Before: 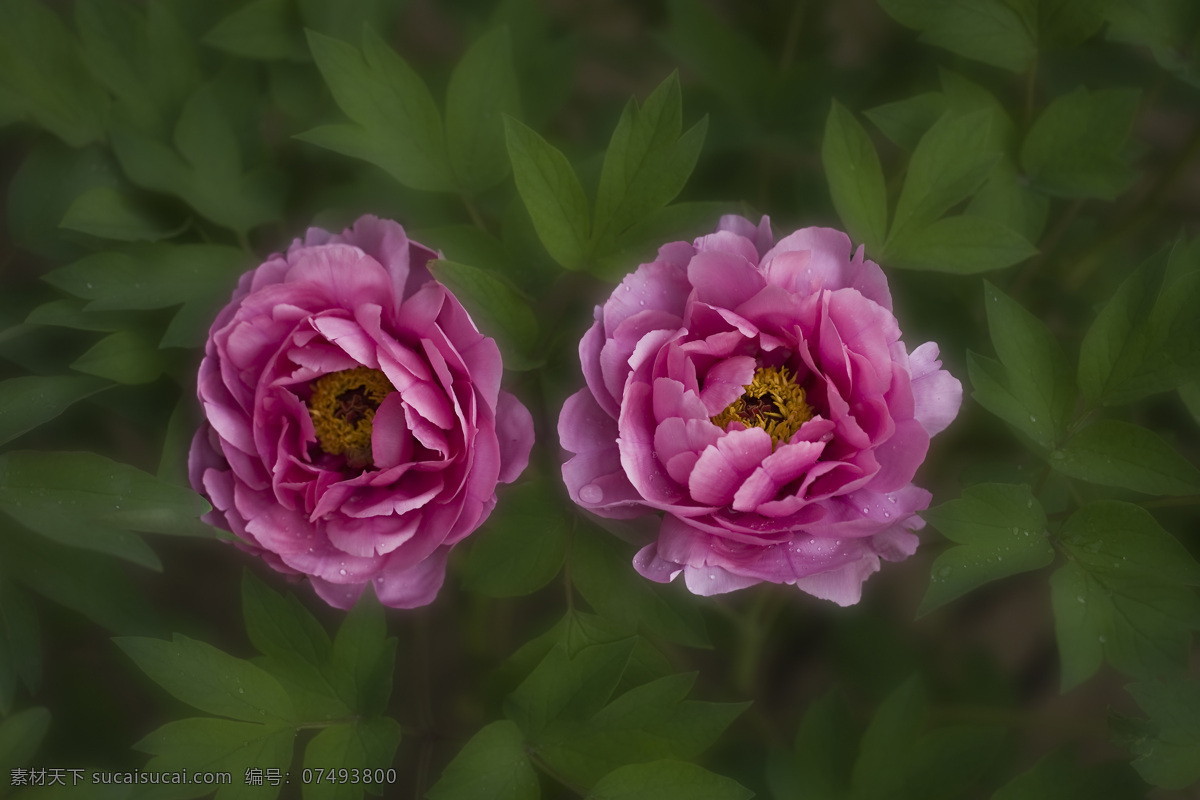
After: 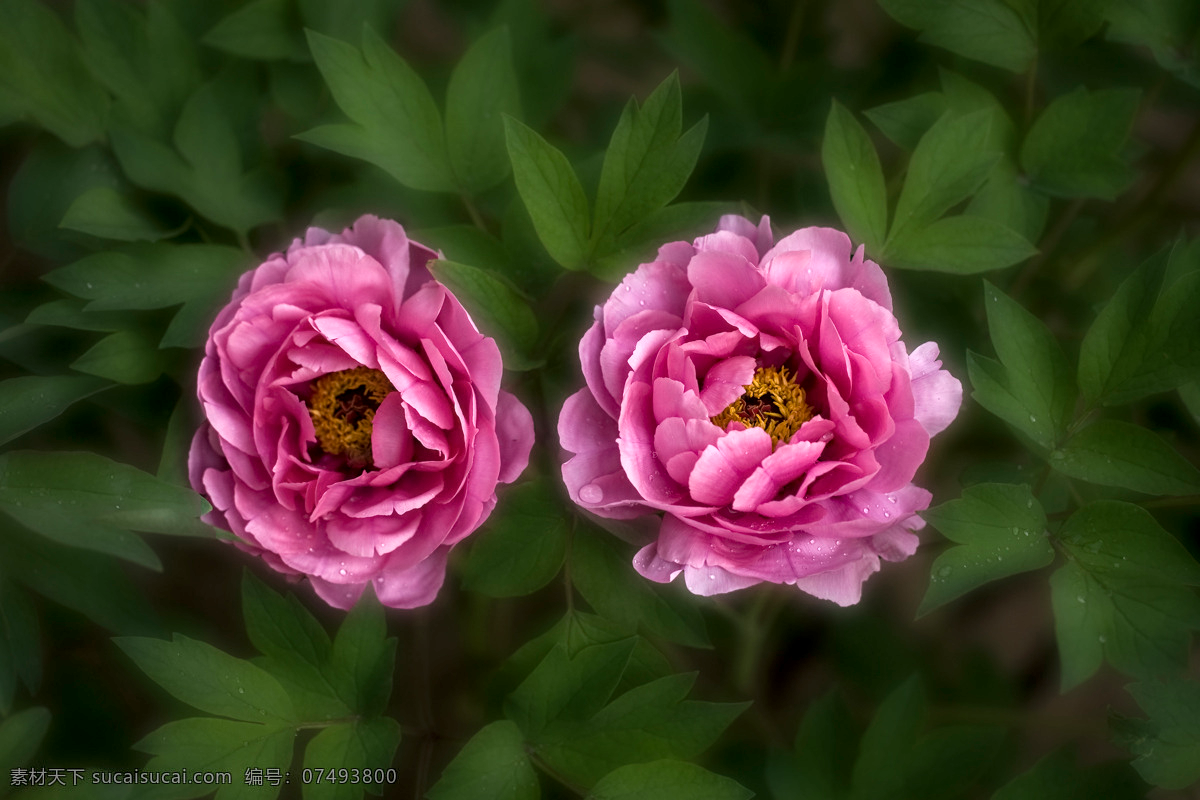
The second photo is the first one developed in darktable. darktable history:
tone equalizer: -8 EV -0.384 EV, -7 EV -0.358 EV, -6 EV -0.365 EV, -5 EV -0.252 EV, -3 EV 0.251 EV, -2 EV 0.324 EV, -1 EV 0.401 EV, +0 EV 0.397 EV, luminance estimator HSV value / RGB max
local contrast: highlights 62%, detail 143%, midtone range 0.423
